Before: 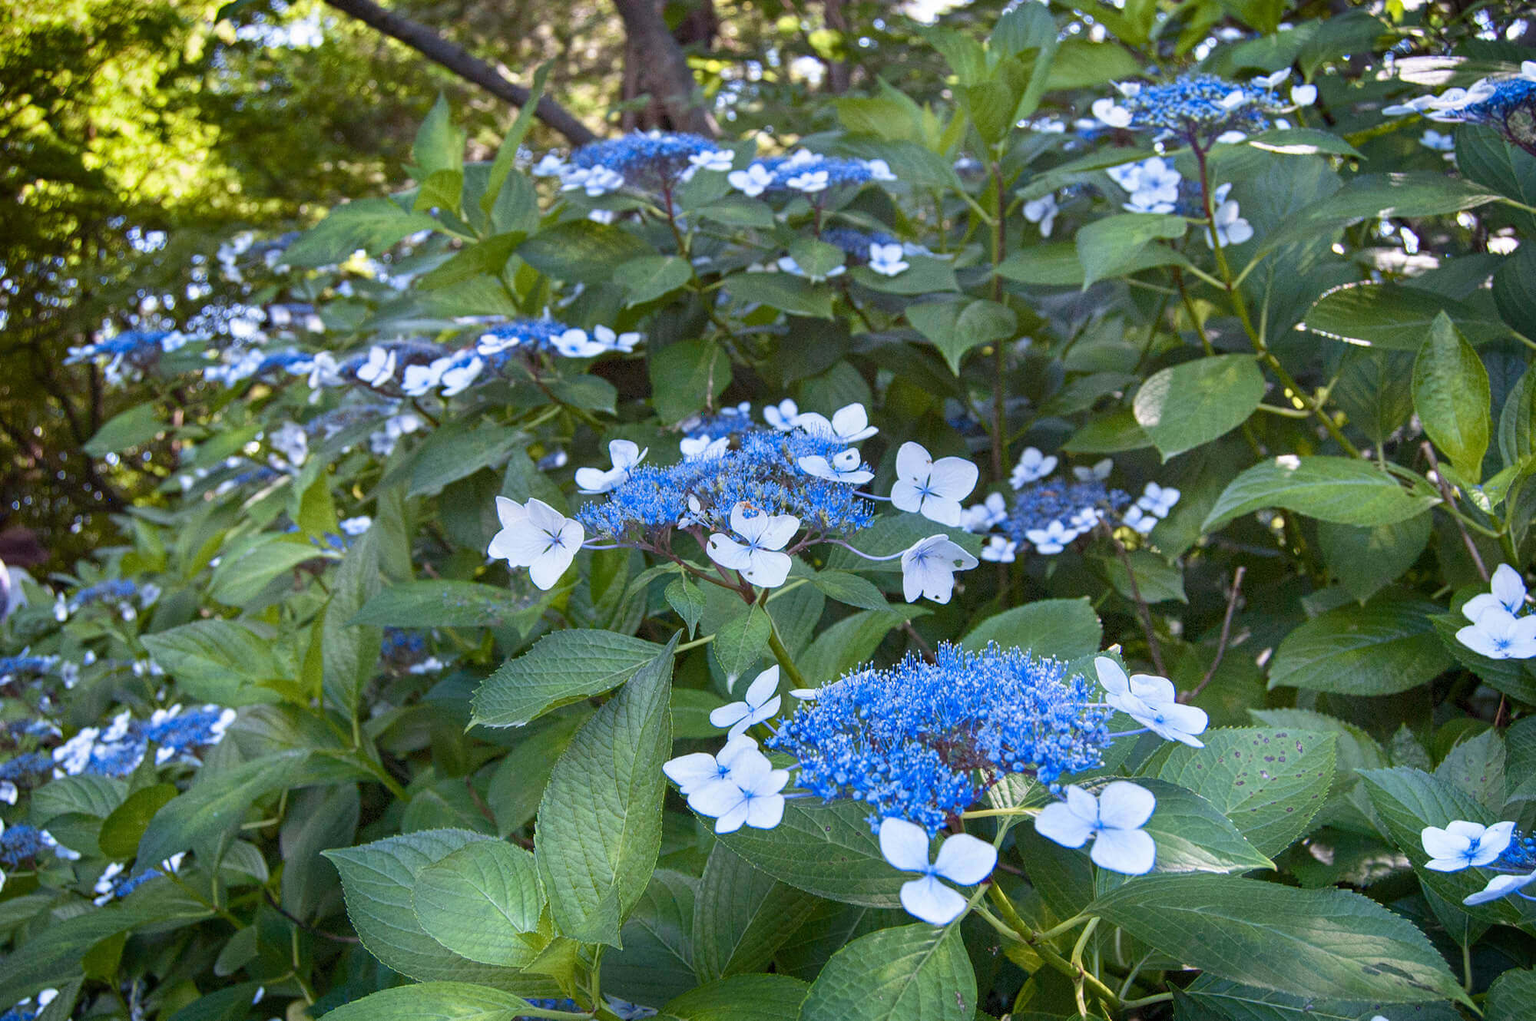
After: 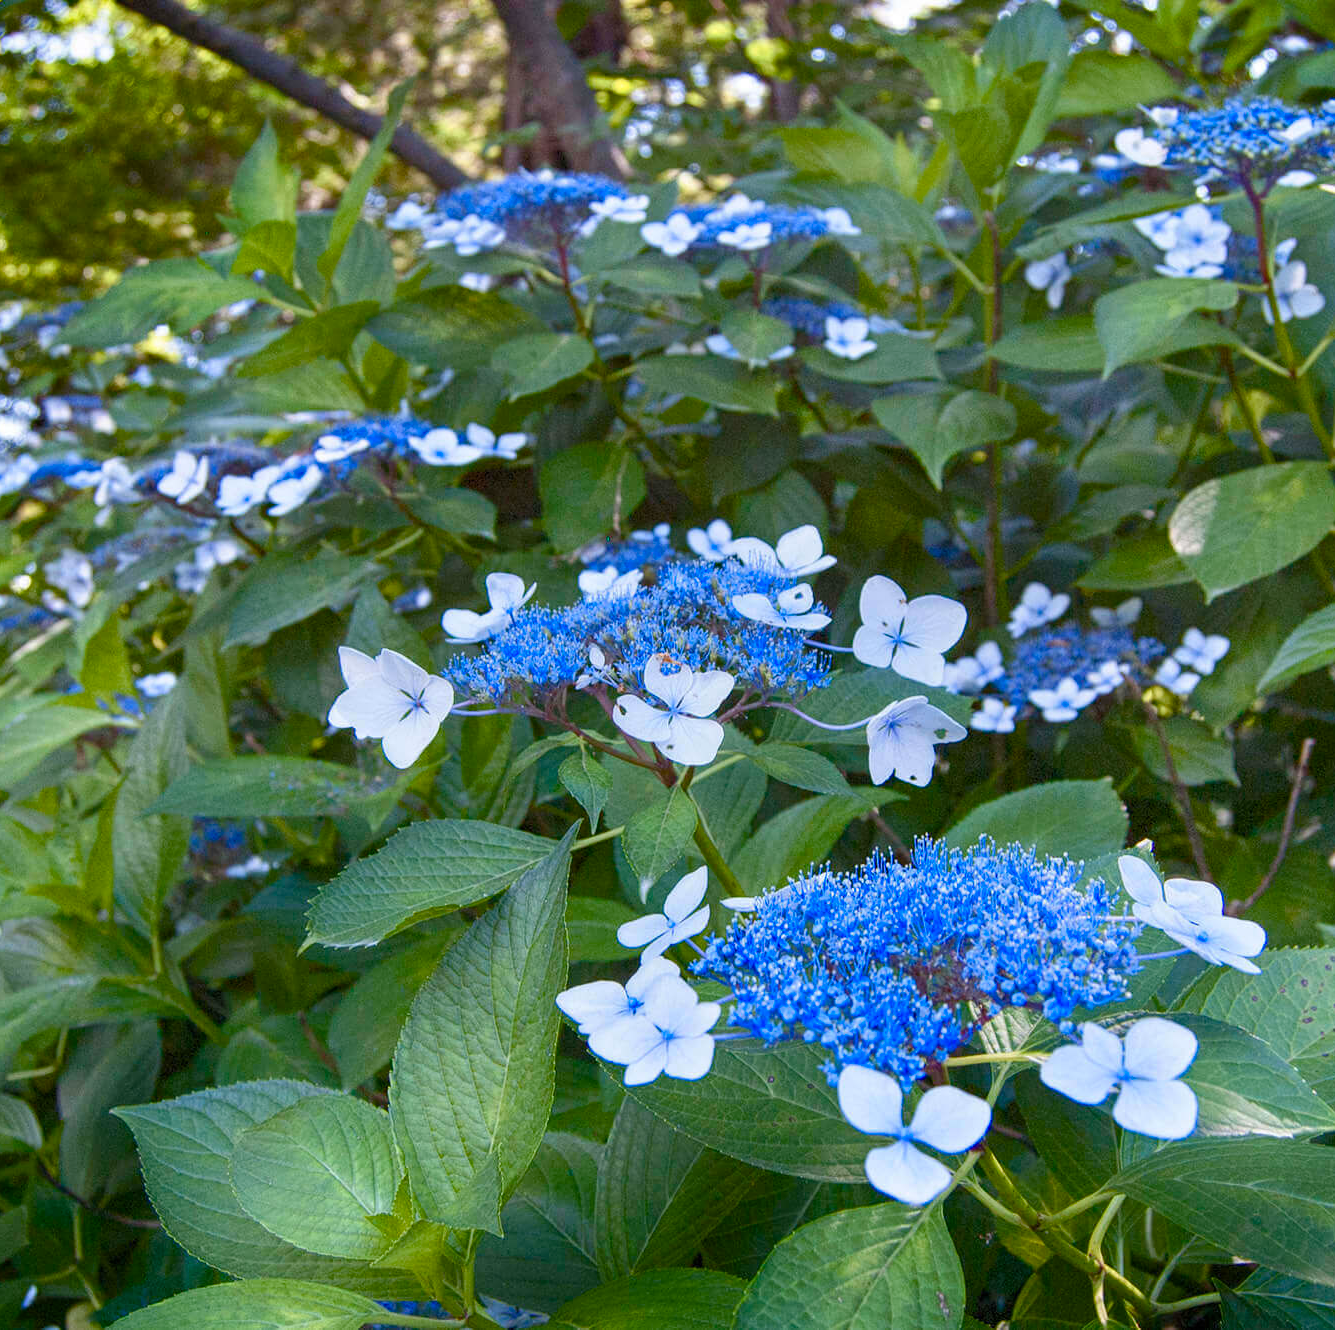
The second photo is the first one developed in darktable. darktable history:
crop: left 15.365%, right 17.836%
color balance rgb: power › hue 60.97°, perceptual saturation grading › global saturation 20%, perceptual saturation grading › highlights -24.922%, perceptual saturation grading › shadows 25.726%, global vibrance 20%
